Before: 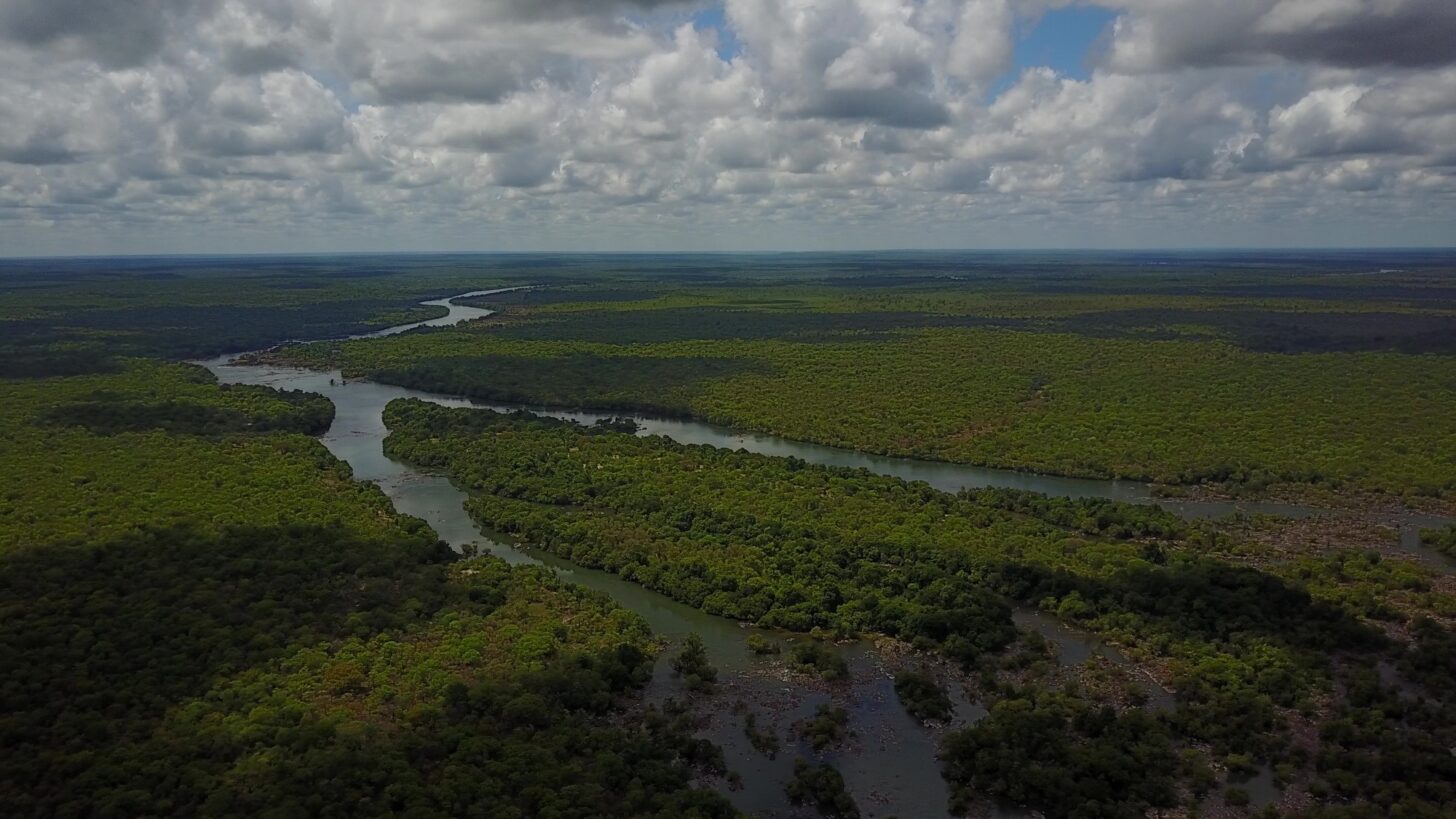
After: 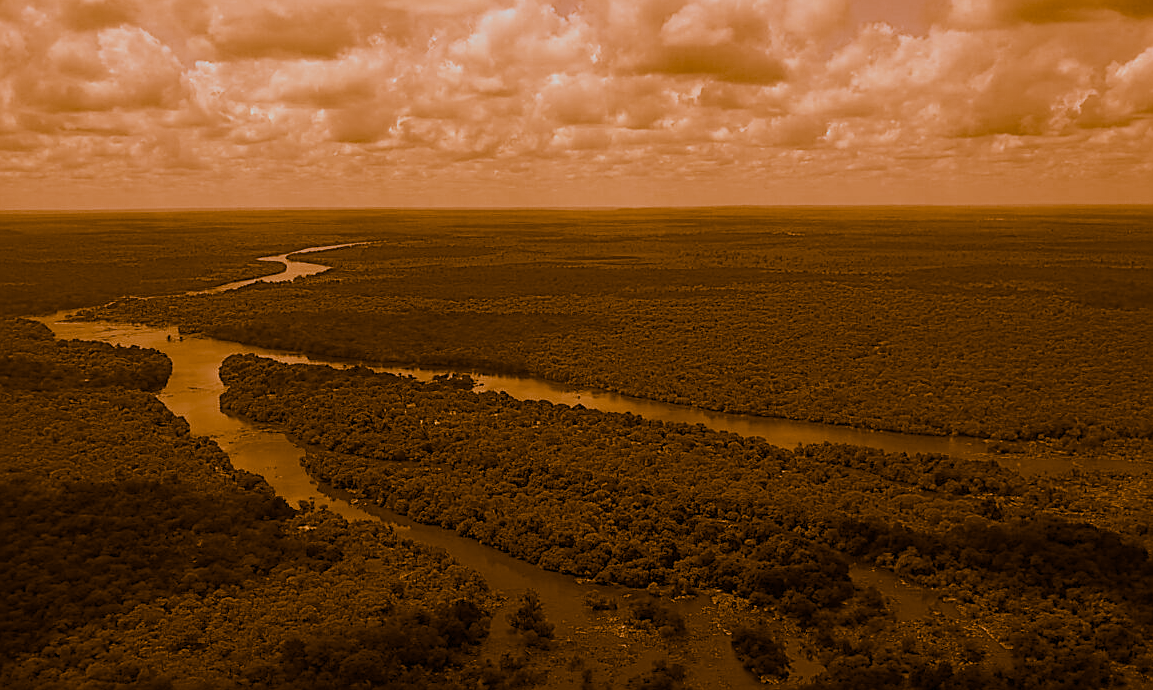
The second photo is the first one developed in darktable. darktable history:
split-toning: shadows › hue 26°, shadows › saturation 0.92, highlights › hue 40°, highlights › saturation 0.92, balance -63, compress 0%
sharpen: on, module defaults
crop: left 11.225%, top 5.381%, right 9.565%, bottom 10.314%
